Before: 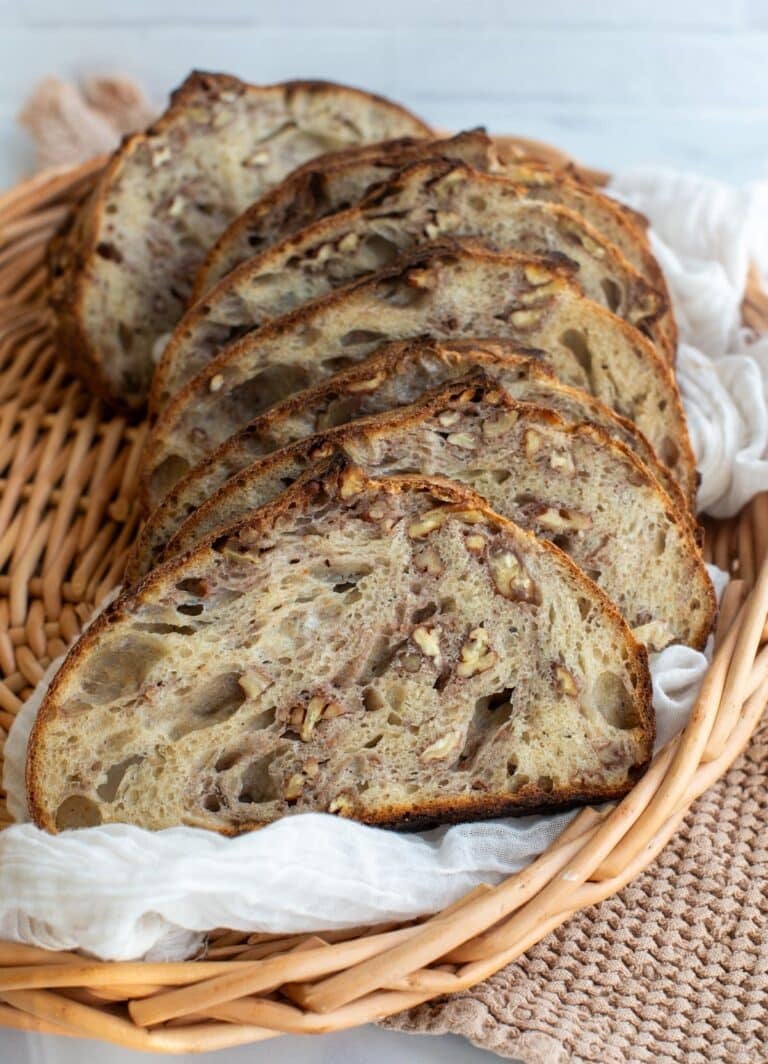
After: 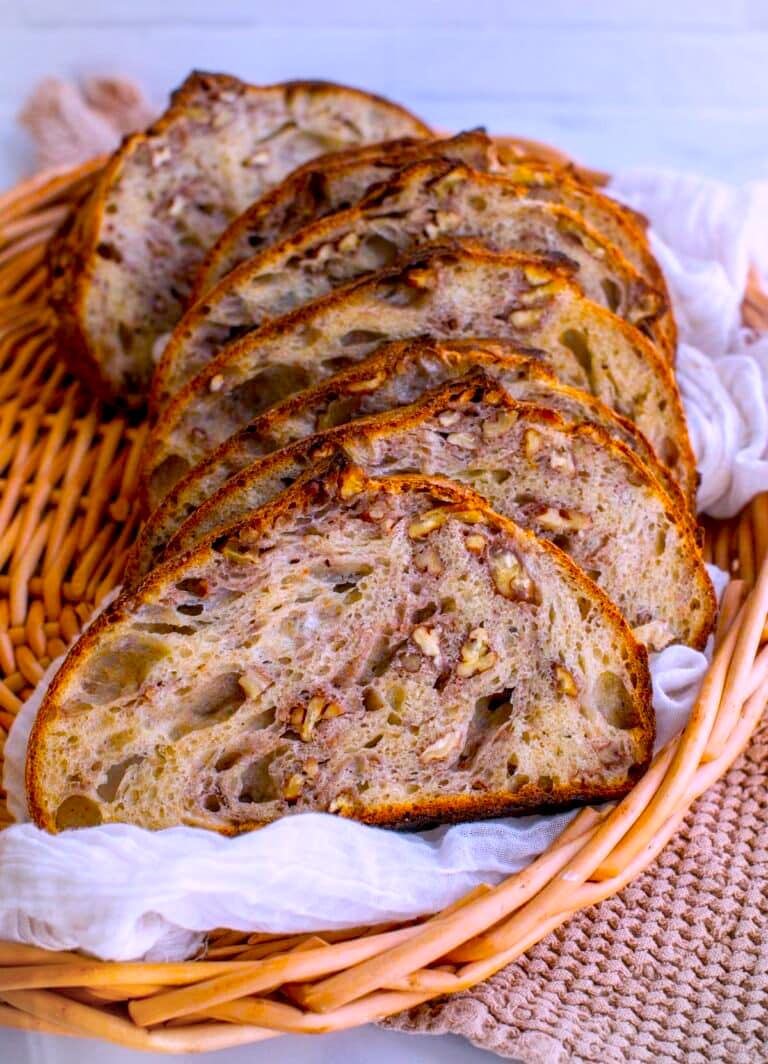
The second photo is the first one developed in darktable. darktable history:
color balance: input saturation 134.34%, contrast -10.04%, contrast fulcrum 19.67%, output saturation 133.51%
exposure: black level correction 0.004, exposure 0.014 EV, compensate highlight preservation false
vignetting: brightness -0.167
local contrast: on, module defaults
white balance: red 1.042, blue 1.17
